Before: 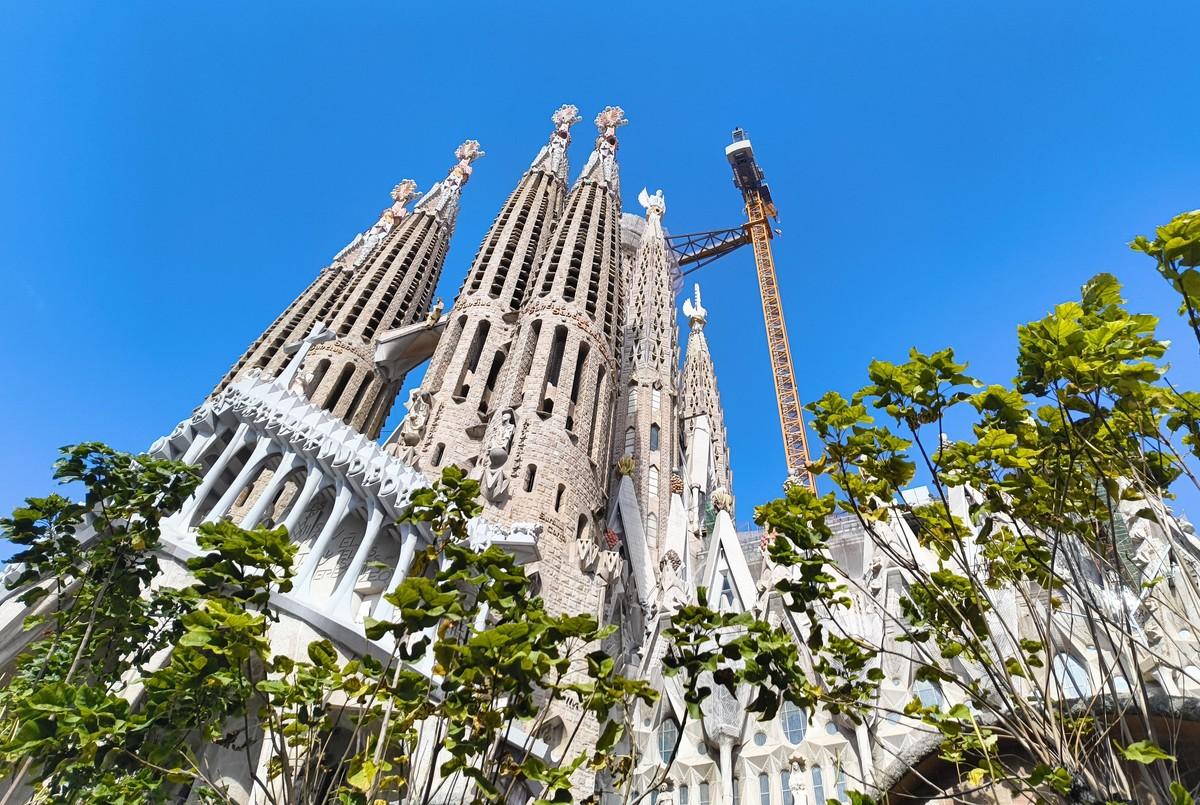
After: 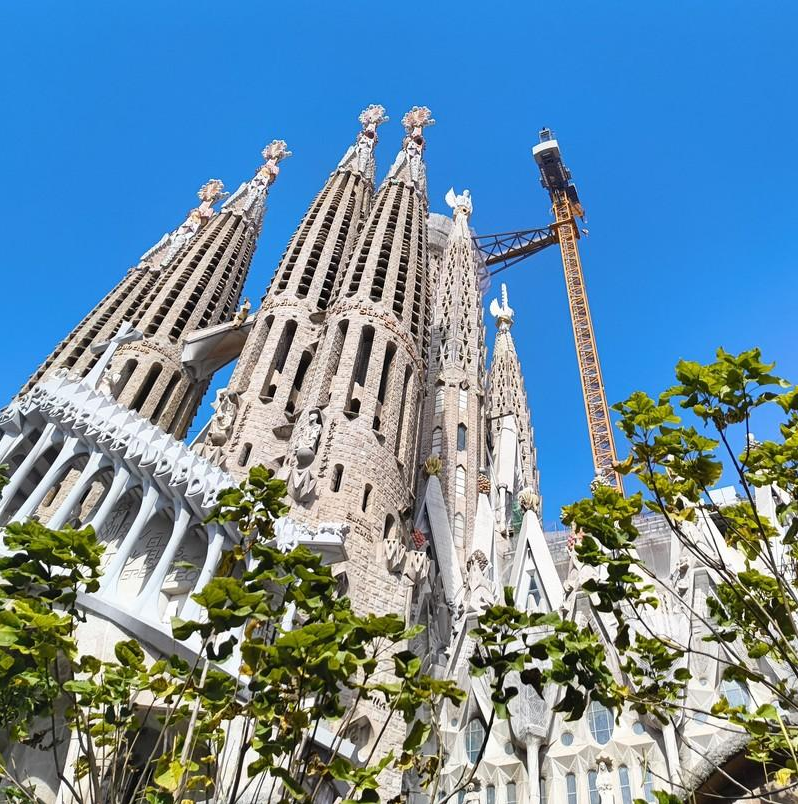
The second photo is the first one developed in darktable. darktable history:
crop and rotate: left 16.092%, right 17.377%
